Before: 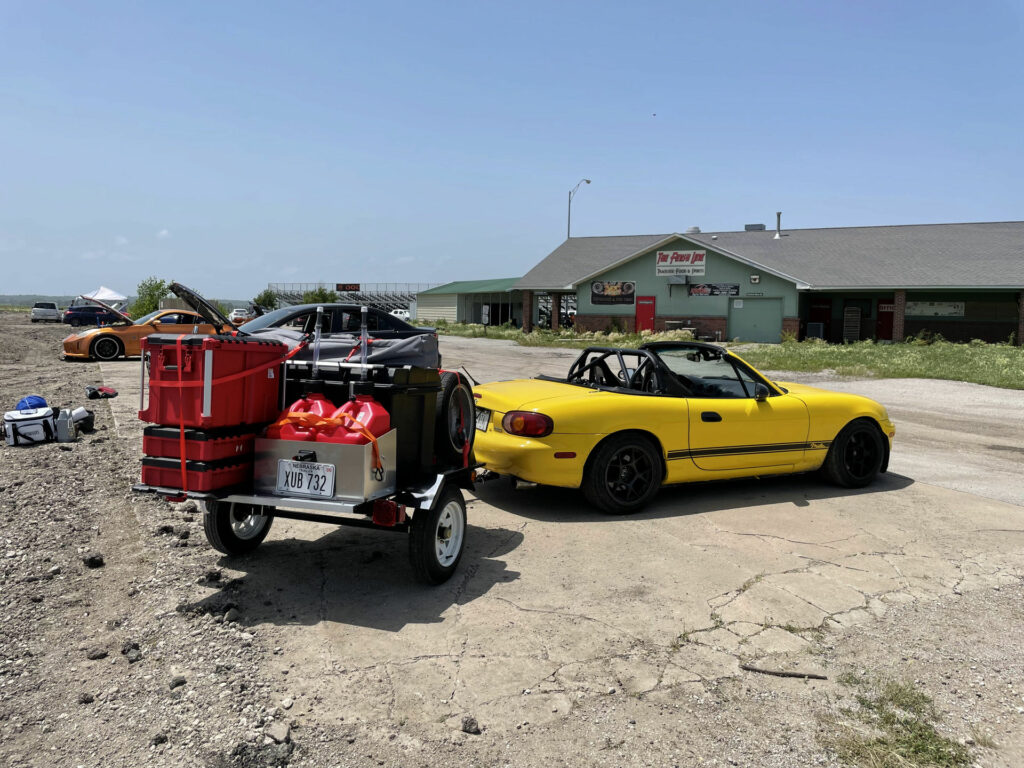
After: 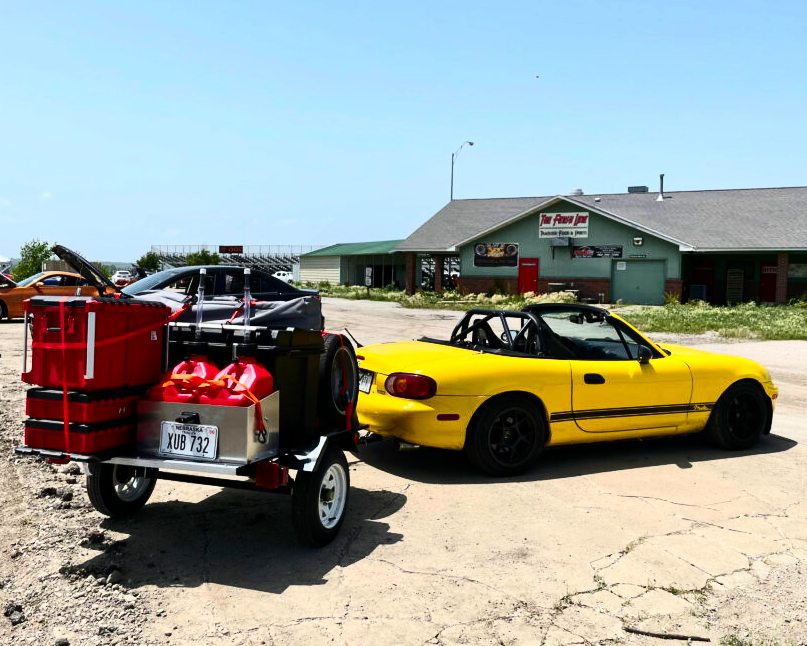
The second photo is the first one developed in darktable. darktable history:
contrast brightness saturation: contrast 0.406, brightness 0.104, saturation 0.205
crop: left 11.519%, top 5.044%, right 9.585%, bottom 10.731%
